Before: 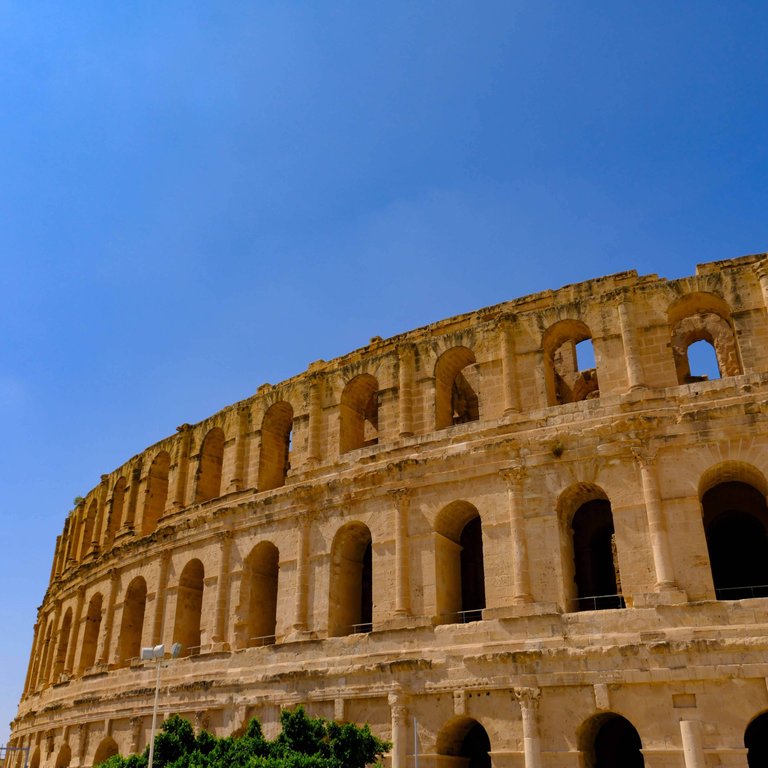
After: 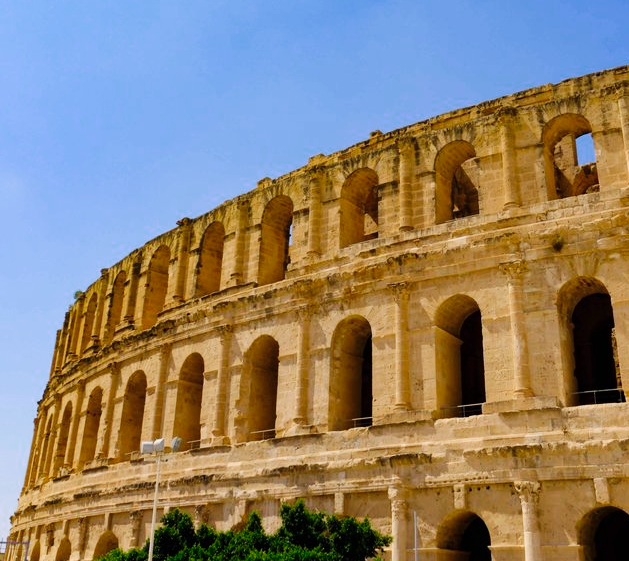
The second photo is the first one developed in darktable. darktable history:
crop: top 26.849%, right 18.045%
color zones: curves: ch0 [(0, 0.558) (0.143, 0.548) (0.286, 0.447) (0.429, 0.259) (0.571, 0.5) (0.714, 0.5) (0.857, 0.593) (1, 0.558)]; ch1 [(0, 0.543) (0.01, 0.544) (0.12, 0.492) (0.248, 0.458) (0.5, 0.534) (0.748, 0.5) (0.99, 0.469) (1, 0.543)]; ch2 [(0, 0.507) (0.143, 0.522) (0.286, 0.505) (0.429, 0.5) (0.571, 0.5) (0.714, 0.5) (0.857, 0.5) (1, 0.507)]
tone curve: curves: ch0 [(0, 0) (0.131, 0.116) (0.316, 0.345) (0.501, 0.584) (0.629, 0.732) (0.812, 0.888) (1, 0.974)]; ch1 [(0, 0) (0.366, 0.367) (0.475, 0.453) (0.494, 0.497) (0.504, 0.503) (0.553, 0.584) (1, 1)]; ch2 [(0, 0) (0.333, 0.346) (0.375, 0.375) (0.424, 0.43) (0.476, 0.492) (0.502, 0.501) (0.533, 0.556) (0.566, 0.599) (0.614, 0.653) (1, 1)], preserve colors none
